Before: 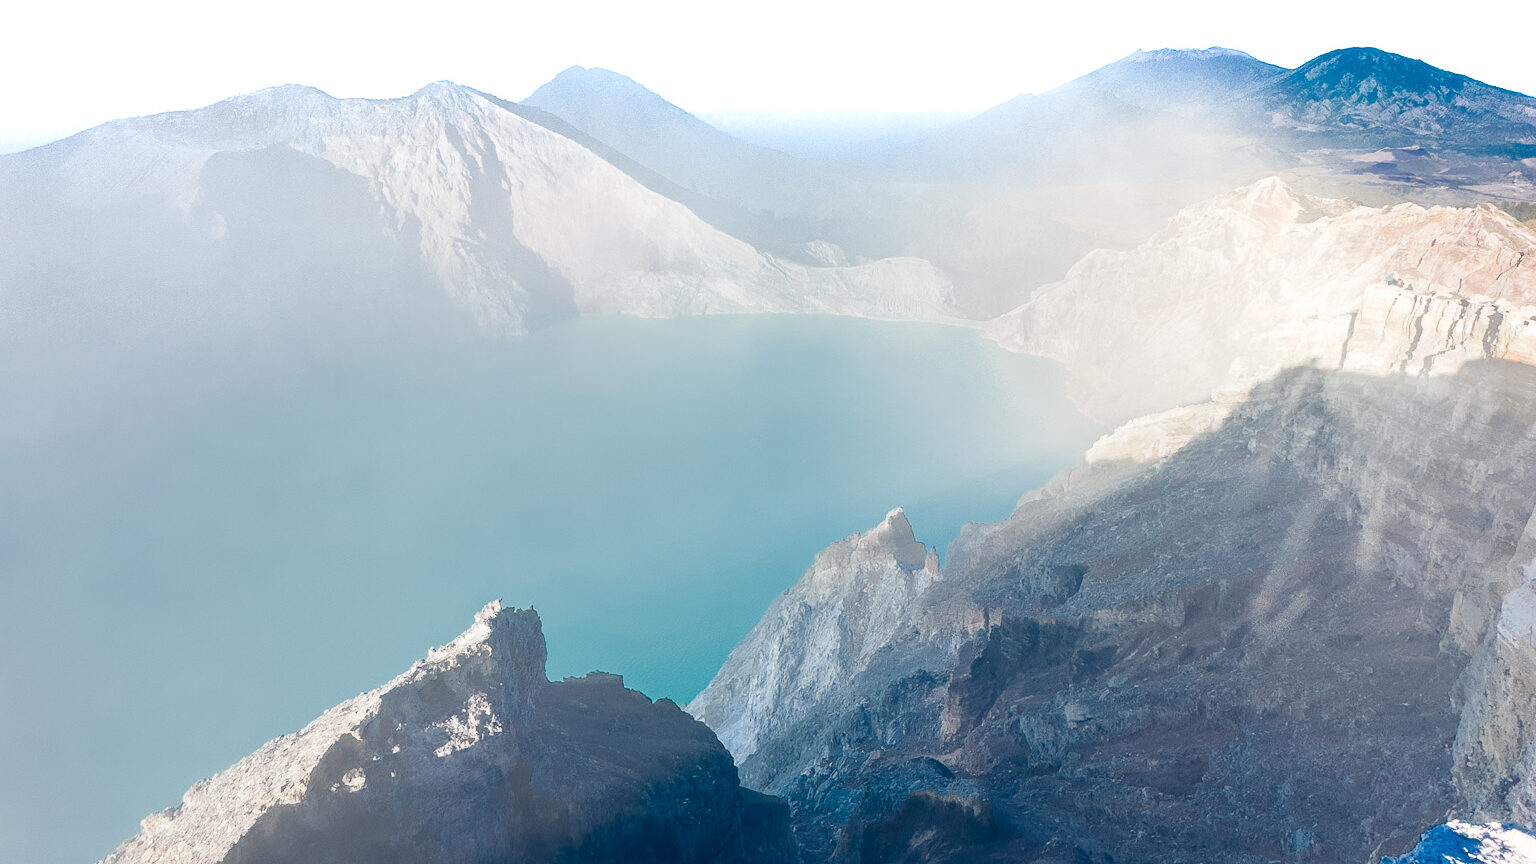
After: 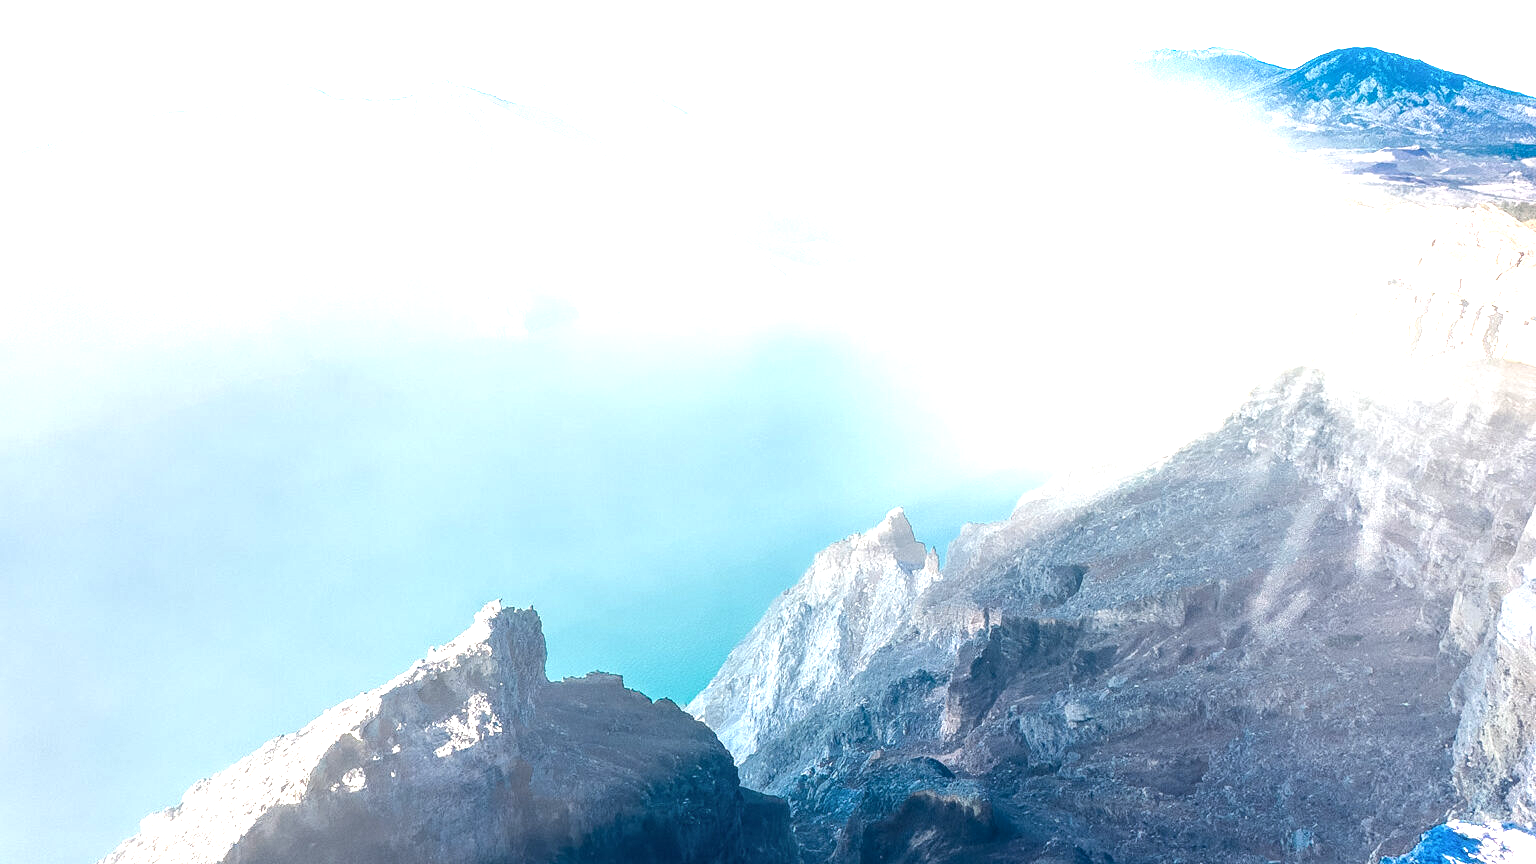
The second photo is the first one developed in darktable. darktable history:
tone equalizer: -8 EV -0.417 EV, -7 EV -0.389 EV, -6 EV -0.333 EV, -5 EV -0.222 EV, -3 EV 0.222 EV, -2 EV 0.333 EV, -1 EV 0.389 EV, +0 EV 0.417 EV, edges refinement/feathering 500, mask exposure compensation -1.57 EV, preserve details no
exposure: exposure 0.6 EV, compensate highlight preservation false
local contrast: on, module defaults
